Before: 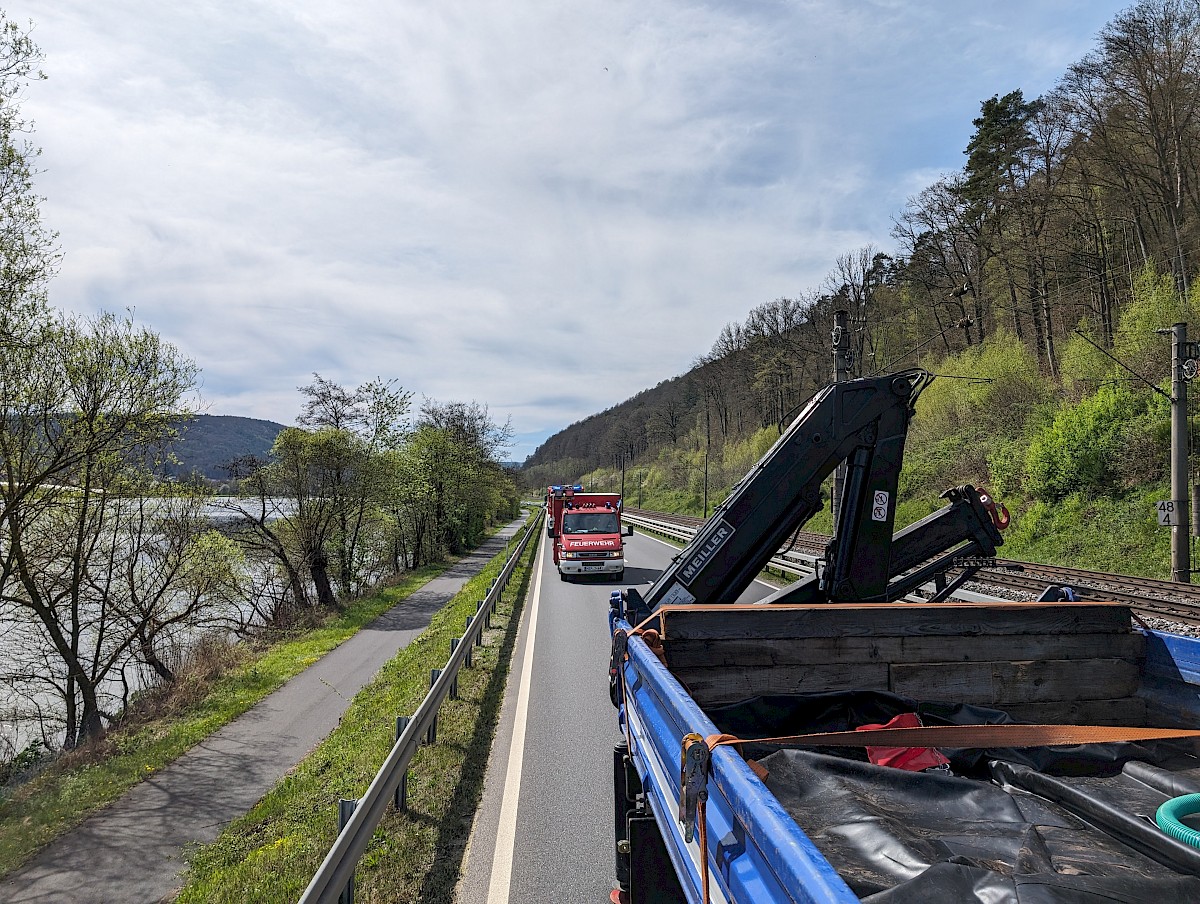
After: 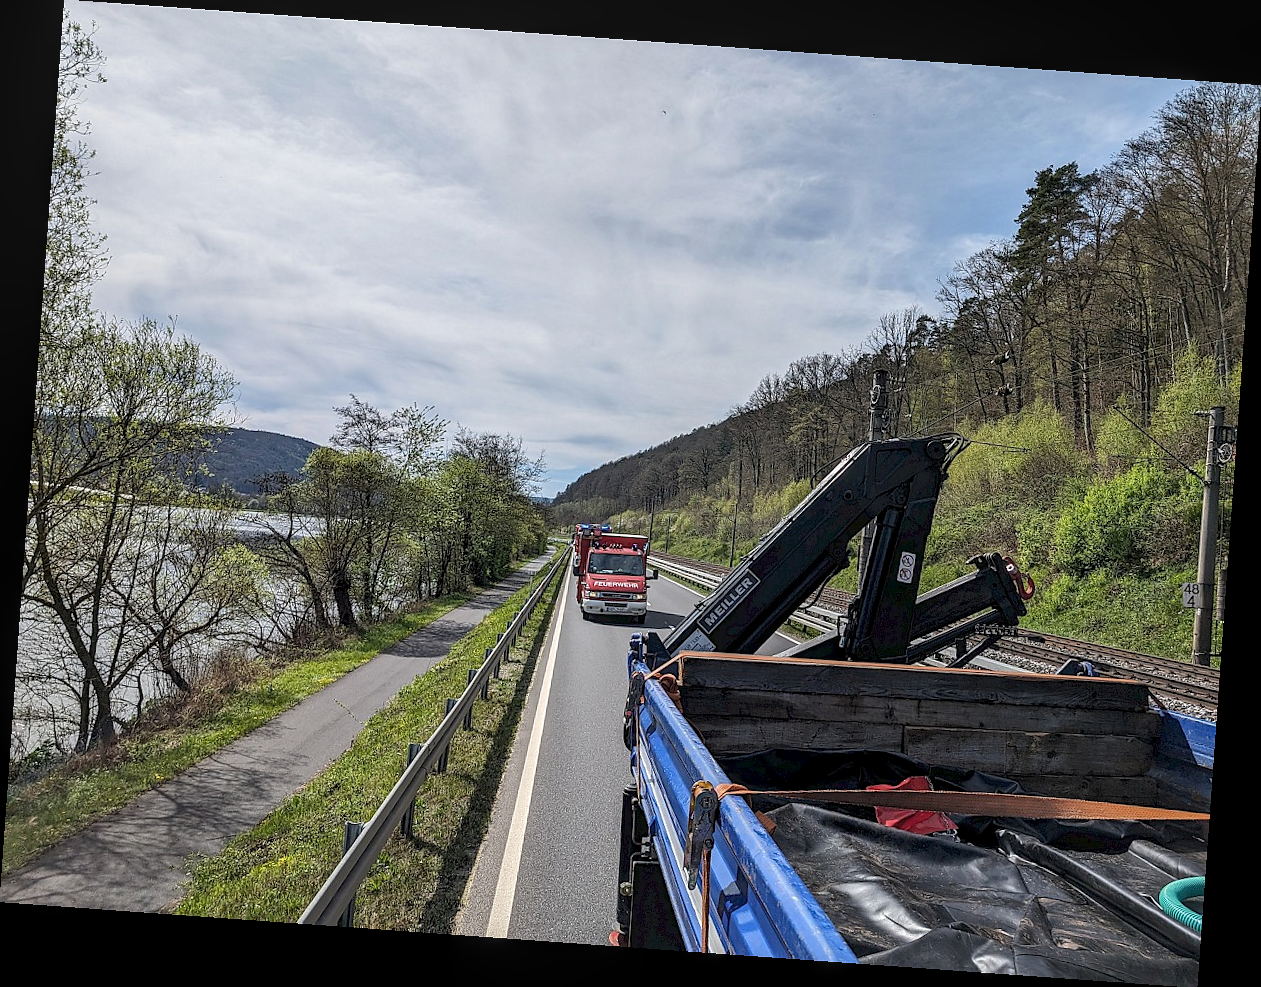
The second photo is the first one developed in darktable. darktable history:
local contrast: on, module defaults
rotate and perspective: rotation 4.1°, automatic cropping off
sharpen: radius 1, threshold 1
contrast brightness saturation: saturation -0.05
